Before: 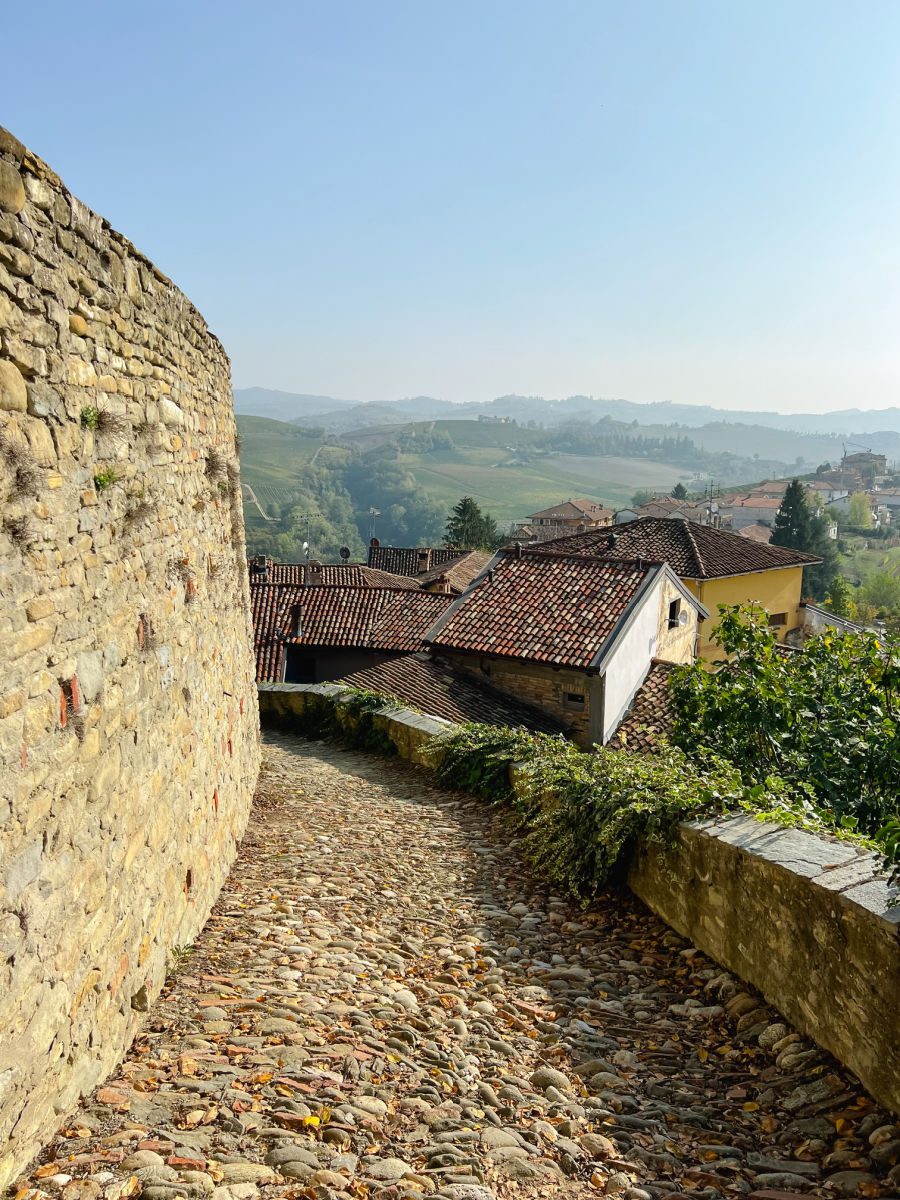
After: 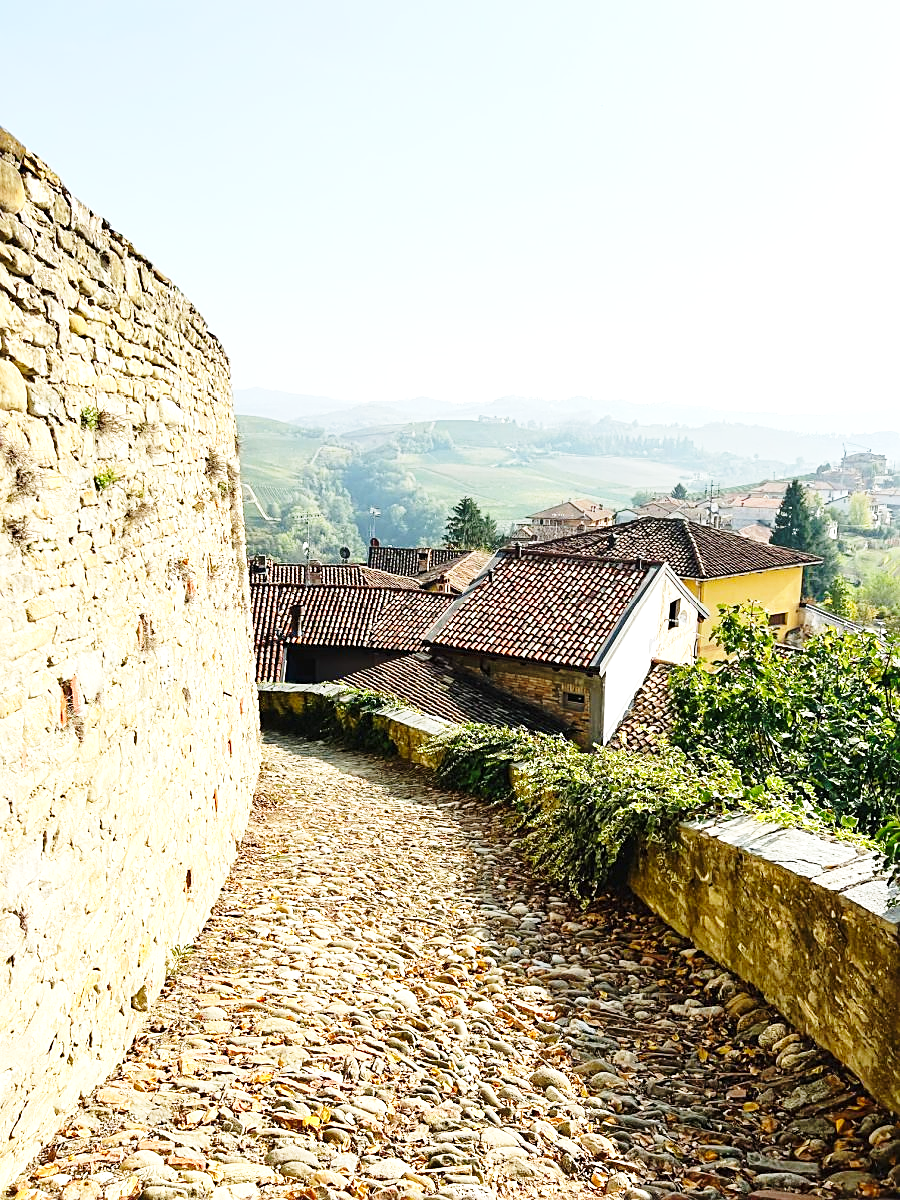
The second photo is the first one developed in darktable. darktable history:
exposure: black level correction 0, exposure 0.694 EV, compensate exposure bias true, compensate highlight preservation false
base curve: curves: ch0 [(0, 0) (0.028, 0.03) (0.121, 0.232) (0.46, 0.748) (0.859, 0.968) (1, 1)], preserve colors none
sharpen: on, module defaults
